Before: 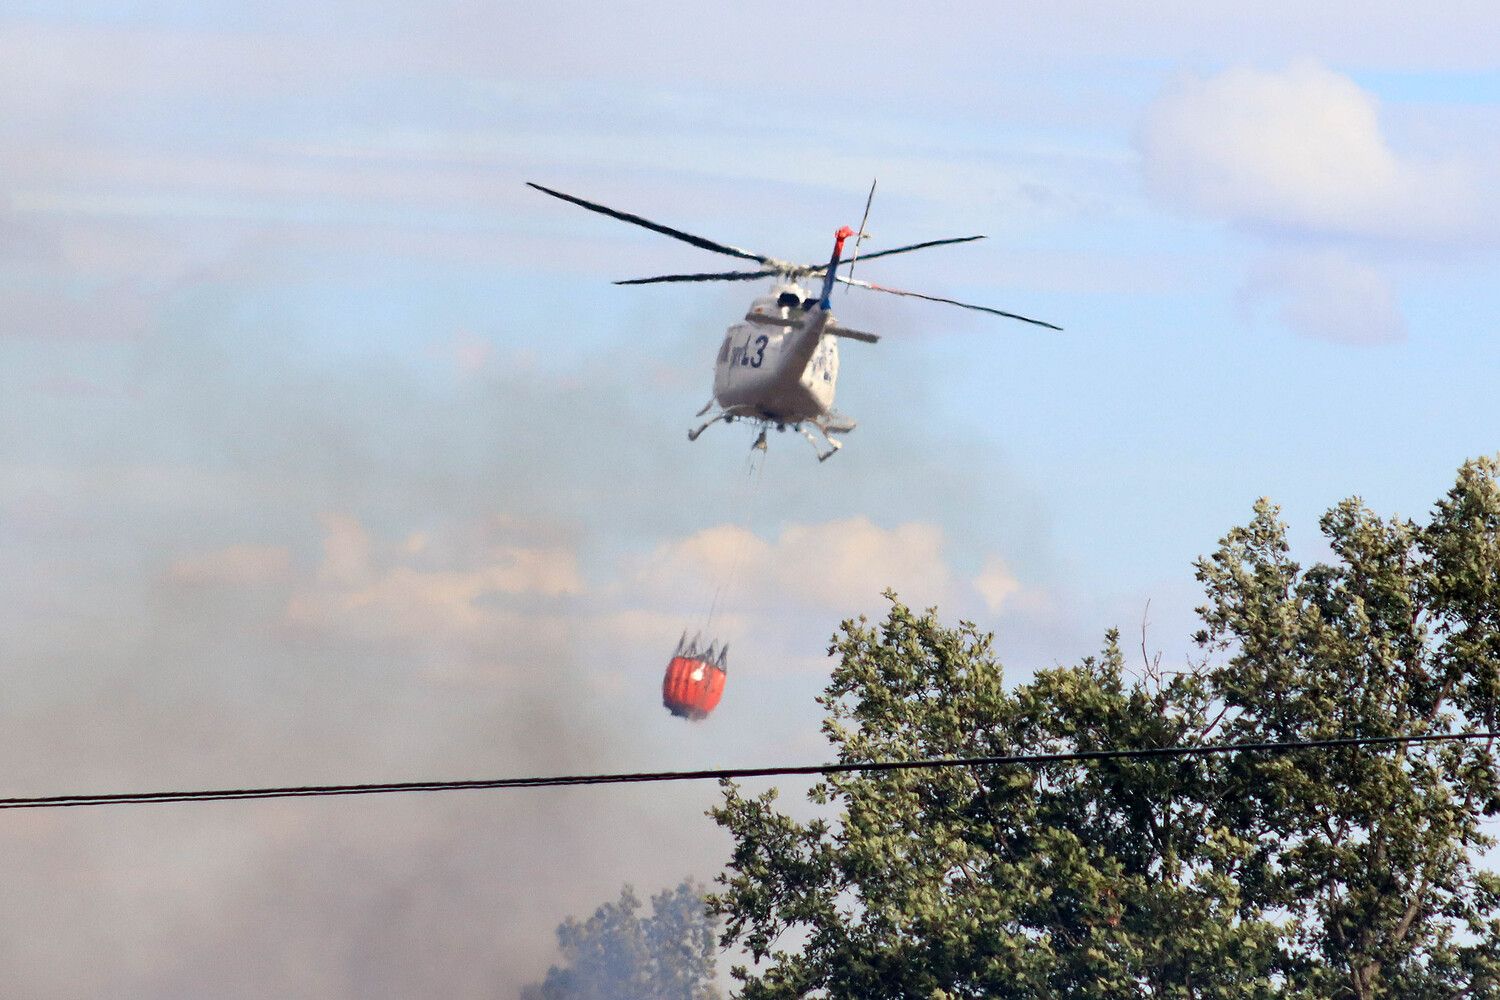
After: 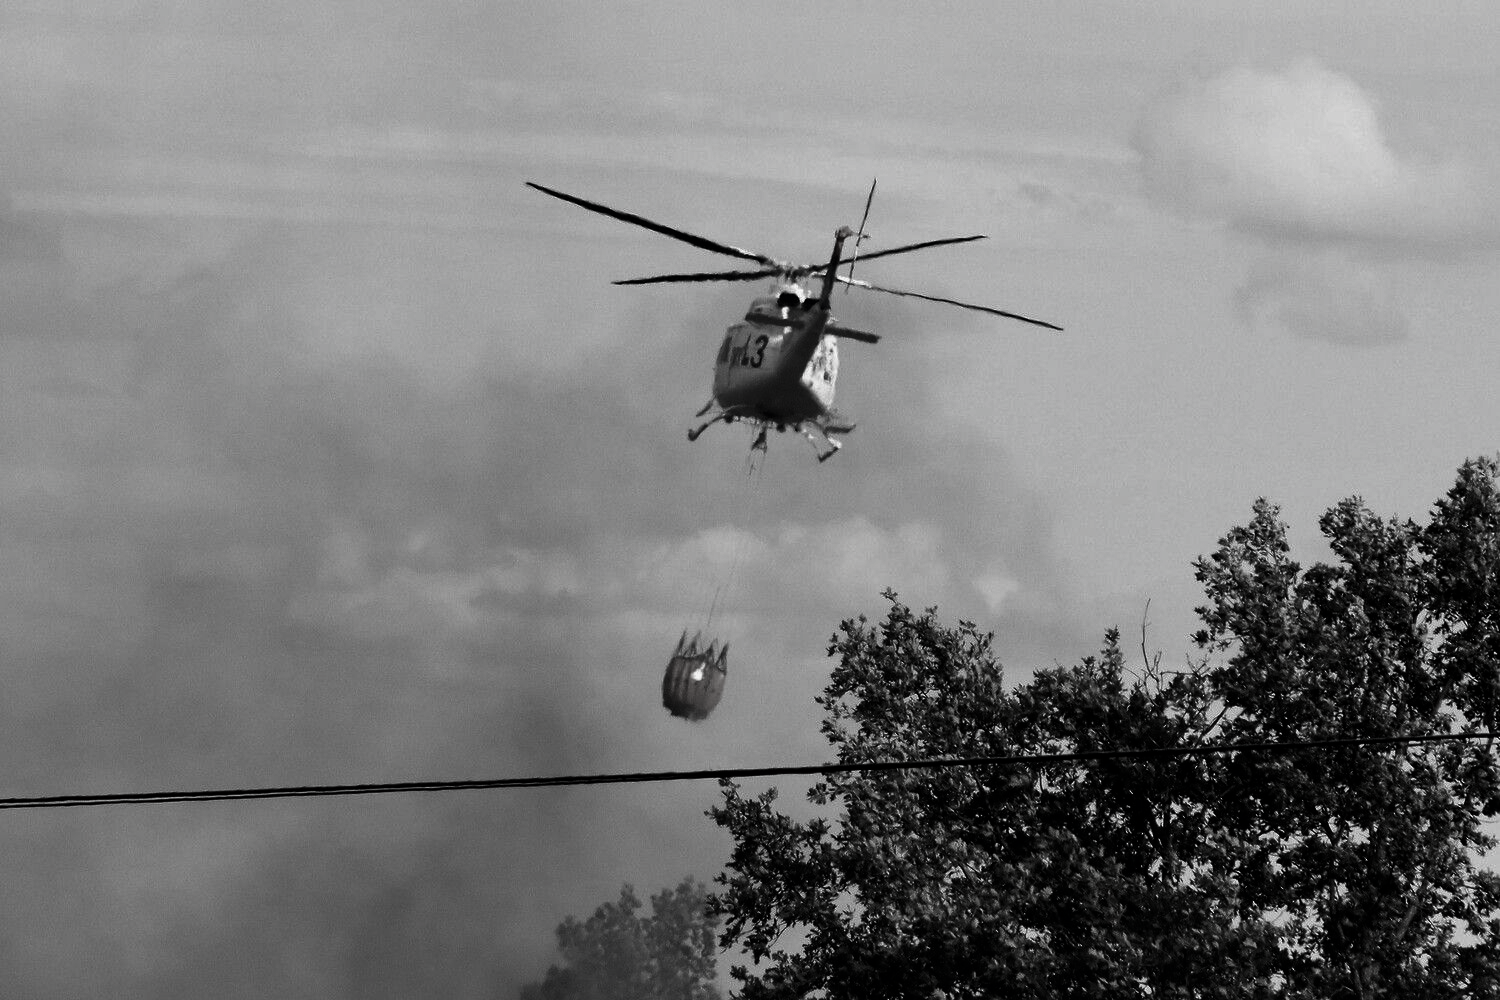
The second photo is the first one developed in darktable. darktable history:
contrast brightness saturation: contrast -0.027, brightness -0.594, saturation -0.98
